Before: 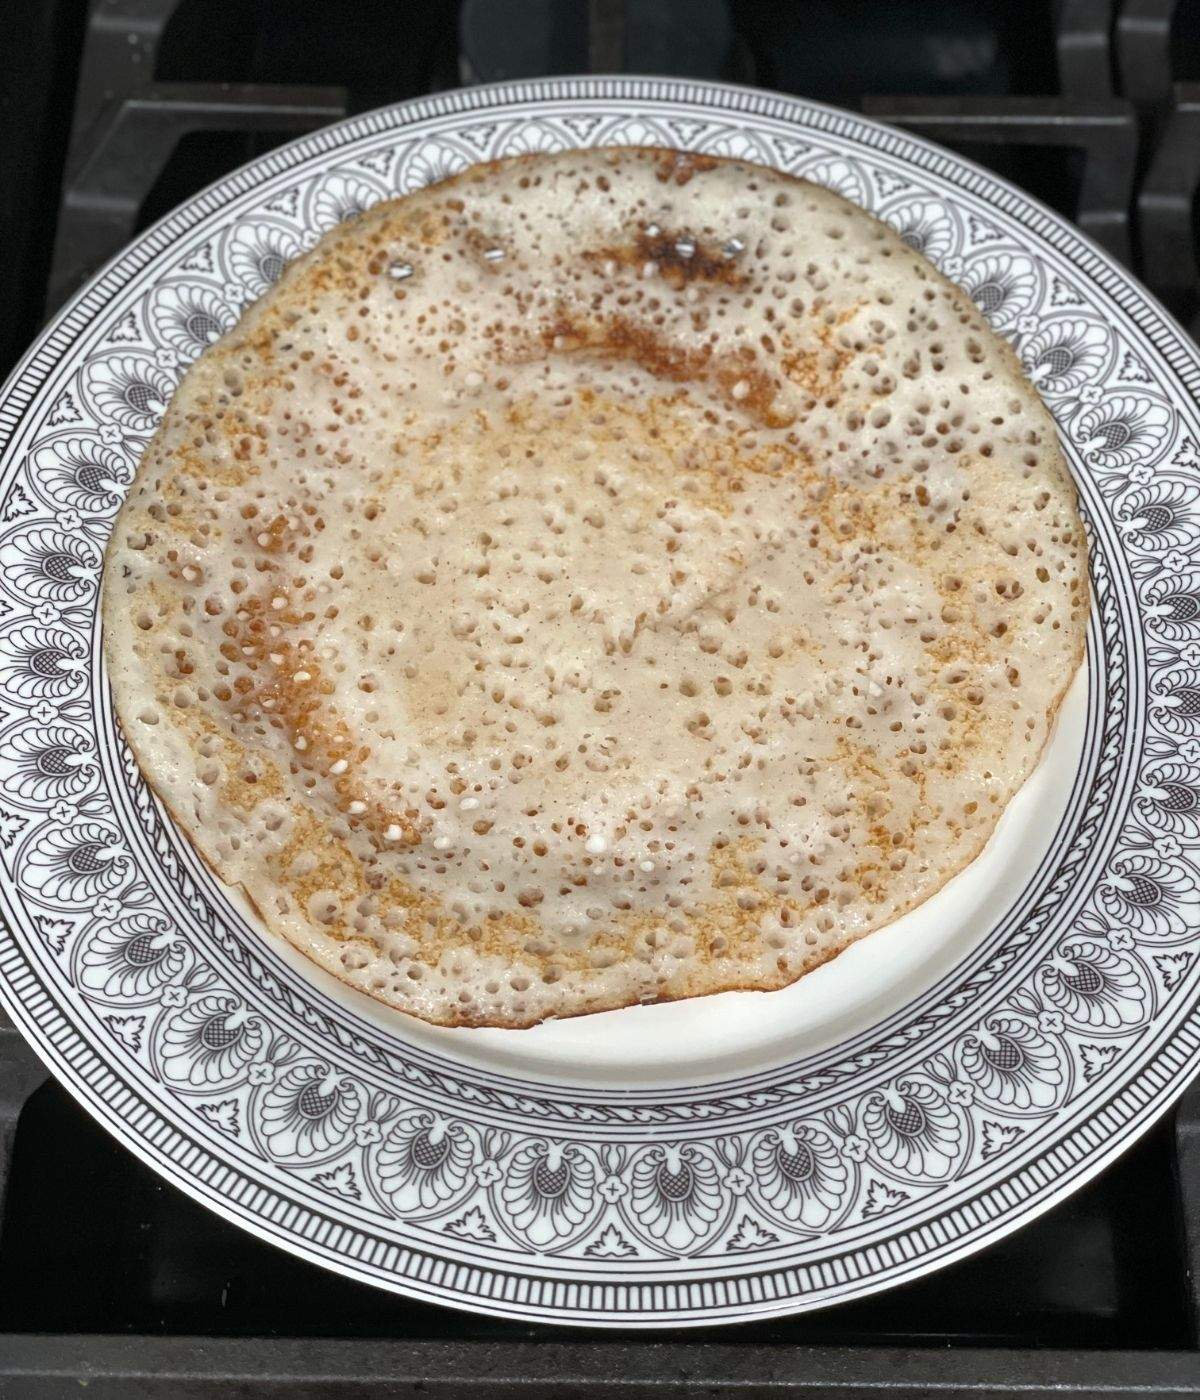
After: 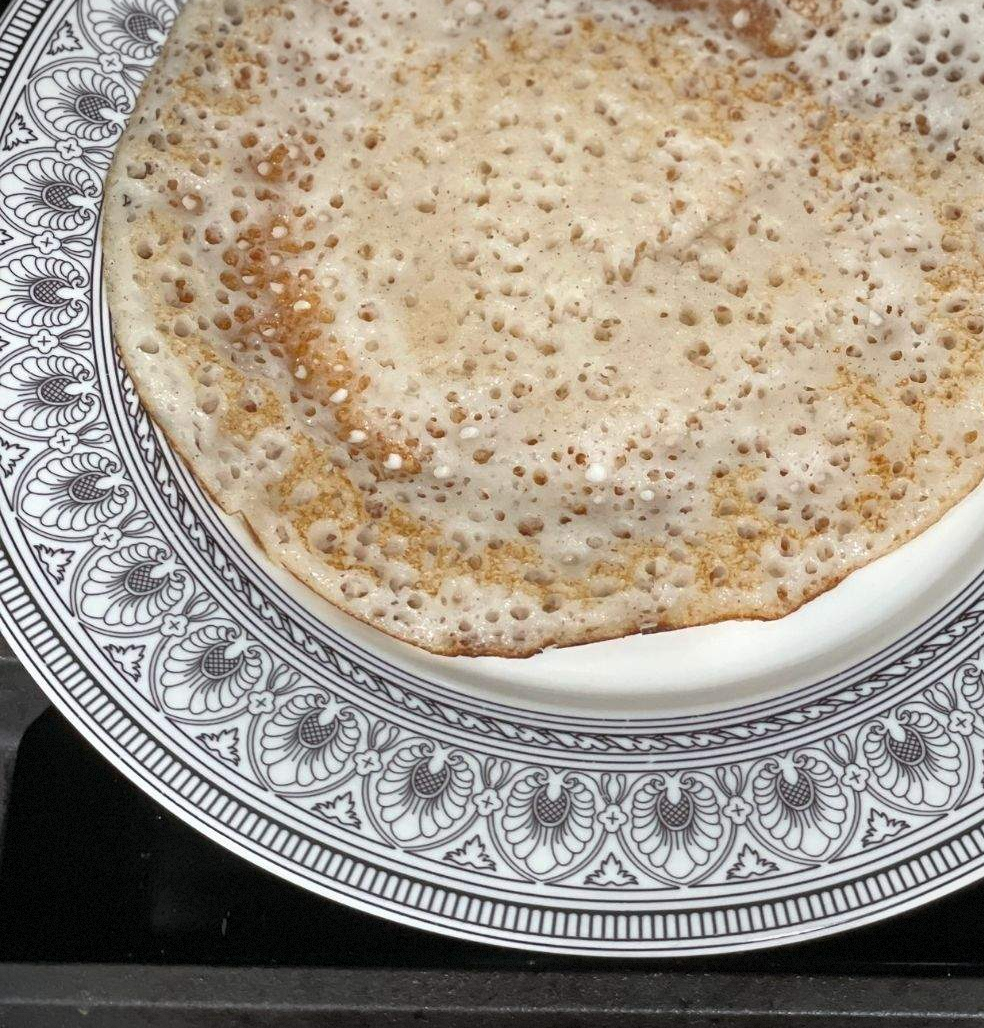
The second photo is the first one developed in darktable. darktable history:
vignetting: fall-off start 85%, fall-off radius 80%, brightness -0.182, saturation -0.3, width/height ratio 1.219, dithering 8-bit output, unbound false
crop: top 26.531%, right 17.959%
